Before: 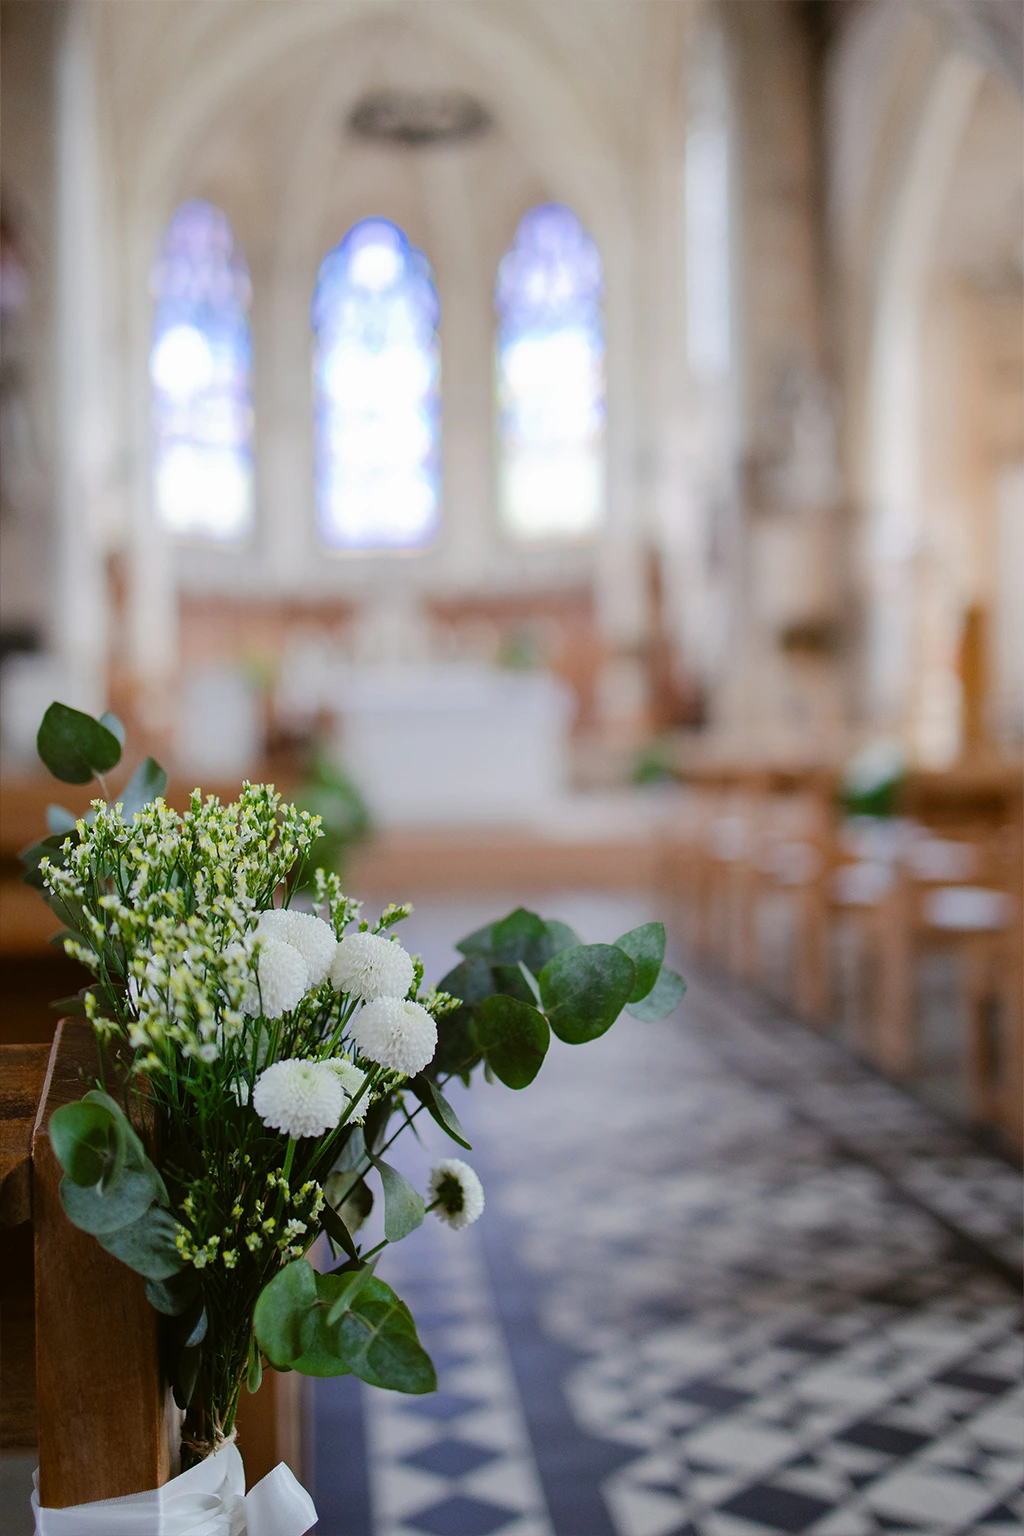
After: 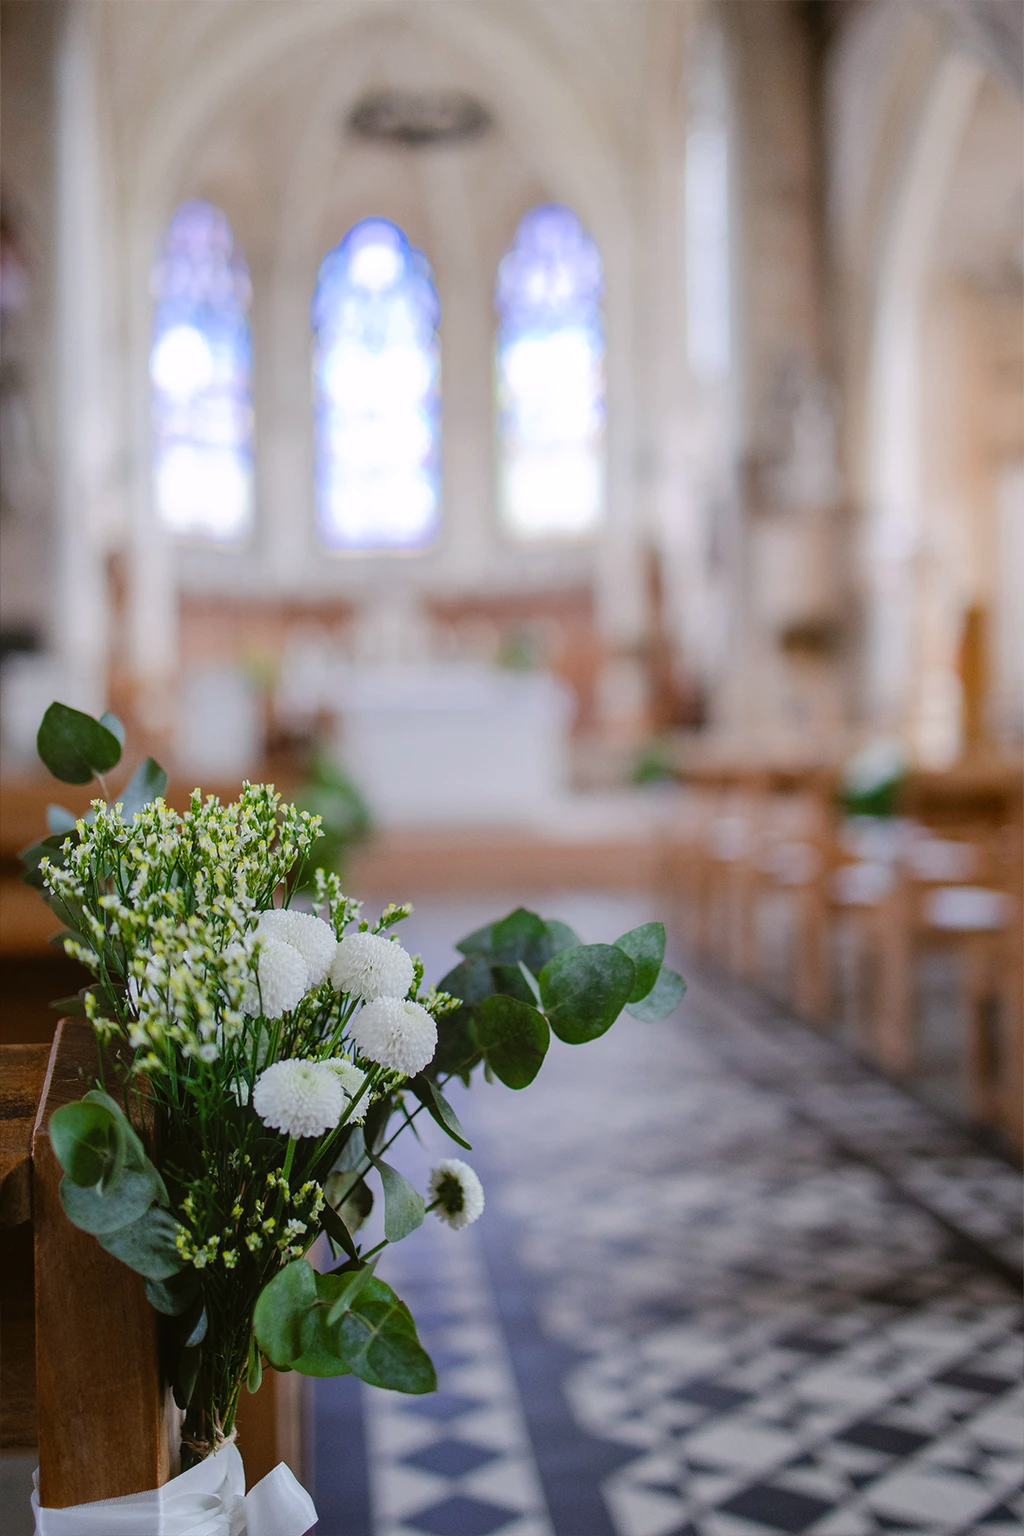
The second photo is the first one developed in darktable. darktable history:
local contrast: detail 110%
white balance: red 1.009, blue 1.027
